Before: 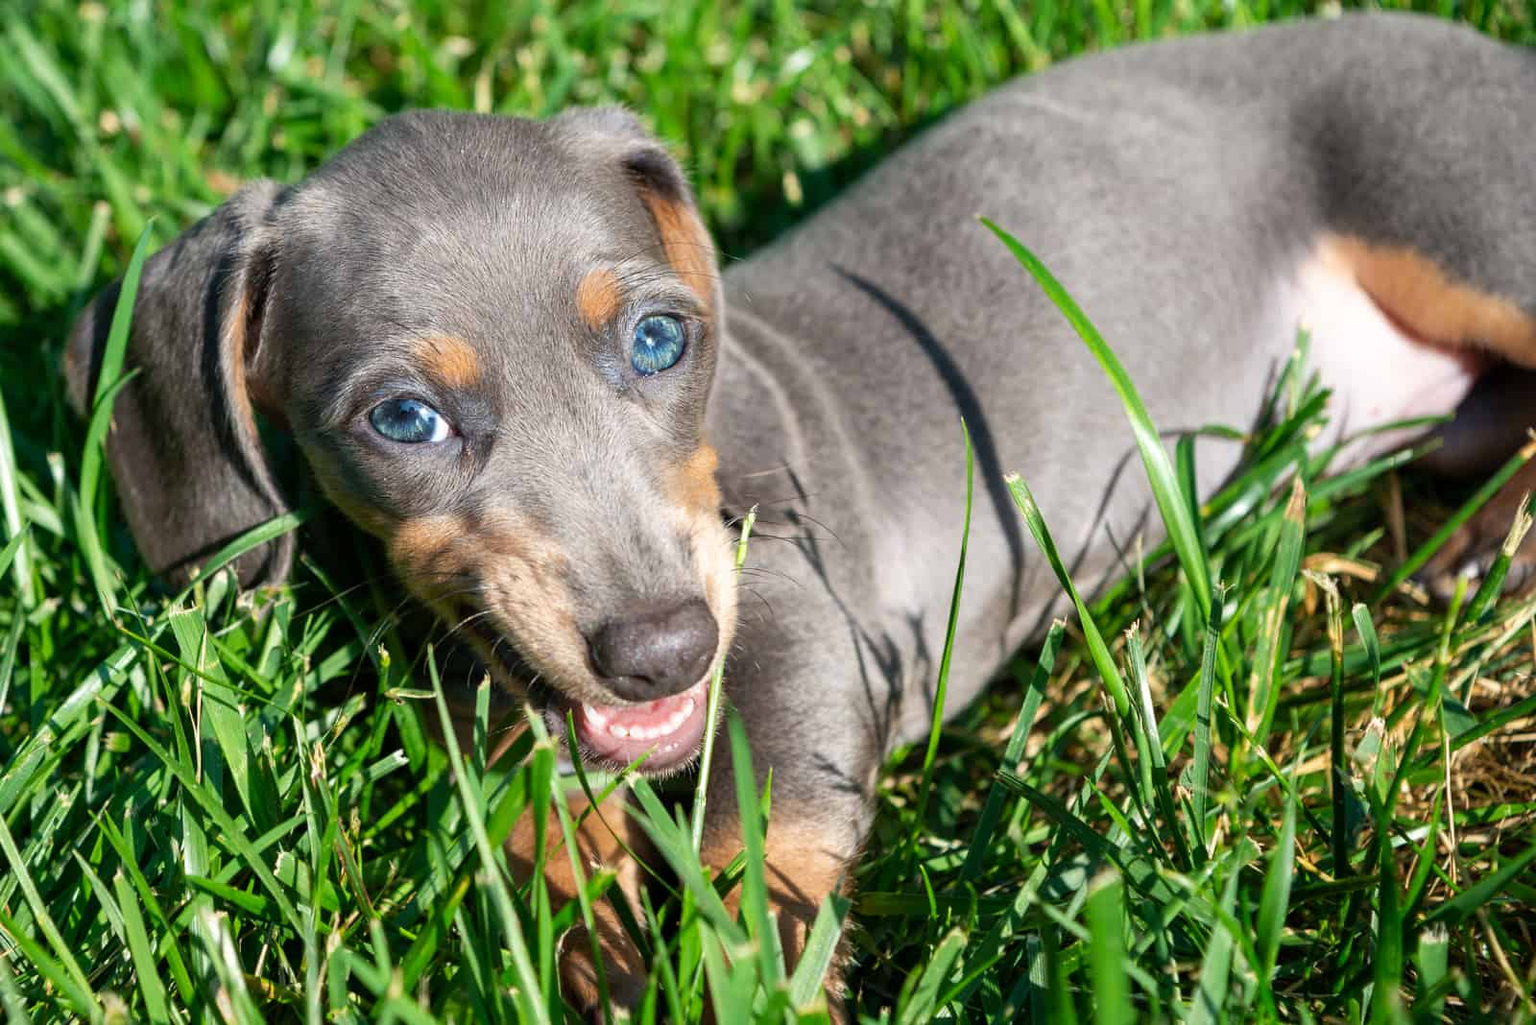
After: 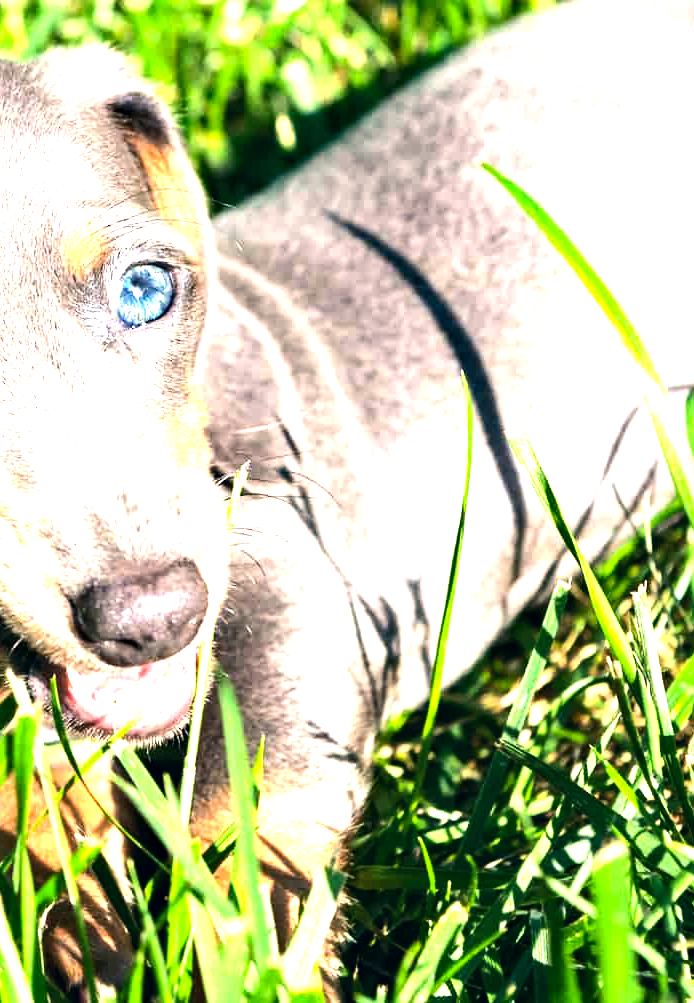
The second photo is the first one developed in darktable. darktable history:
crop: left 33.755%, top 6.011%, right 22.852%
exposure: exposure 1 EV, compensate highlight preservation false
color correction: highlights a* 5.45, highlights b* 5.29, shadows a* -3.99, shadows b* -5.18
tone equalizer: -8 EV -1.12 EV, -7 EV -1.02 EV, -6 EV -0.827 EV, -5 EV -0.572 EV, -3 EV 0.604 EV, -2 EV 0.851 EV, -1 EV 1 EV, +0 EV 1.08 EV, edges refinement/feathering 500, mask exposure compensation -1.57 EV, preserve details no
haze removal: compatibility mode true, adaptive false
